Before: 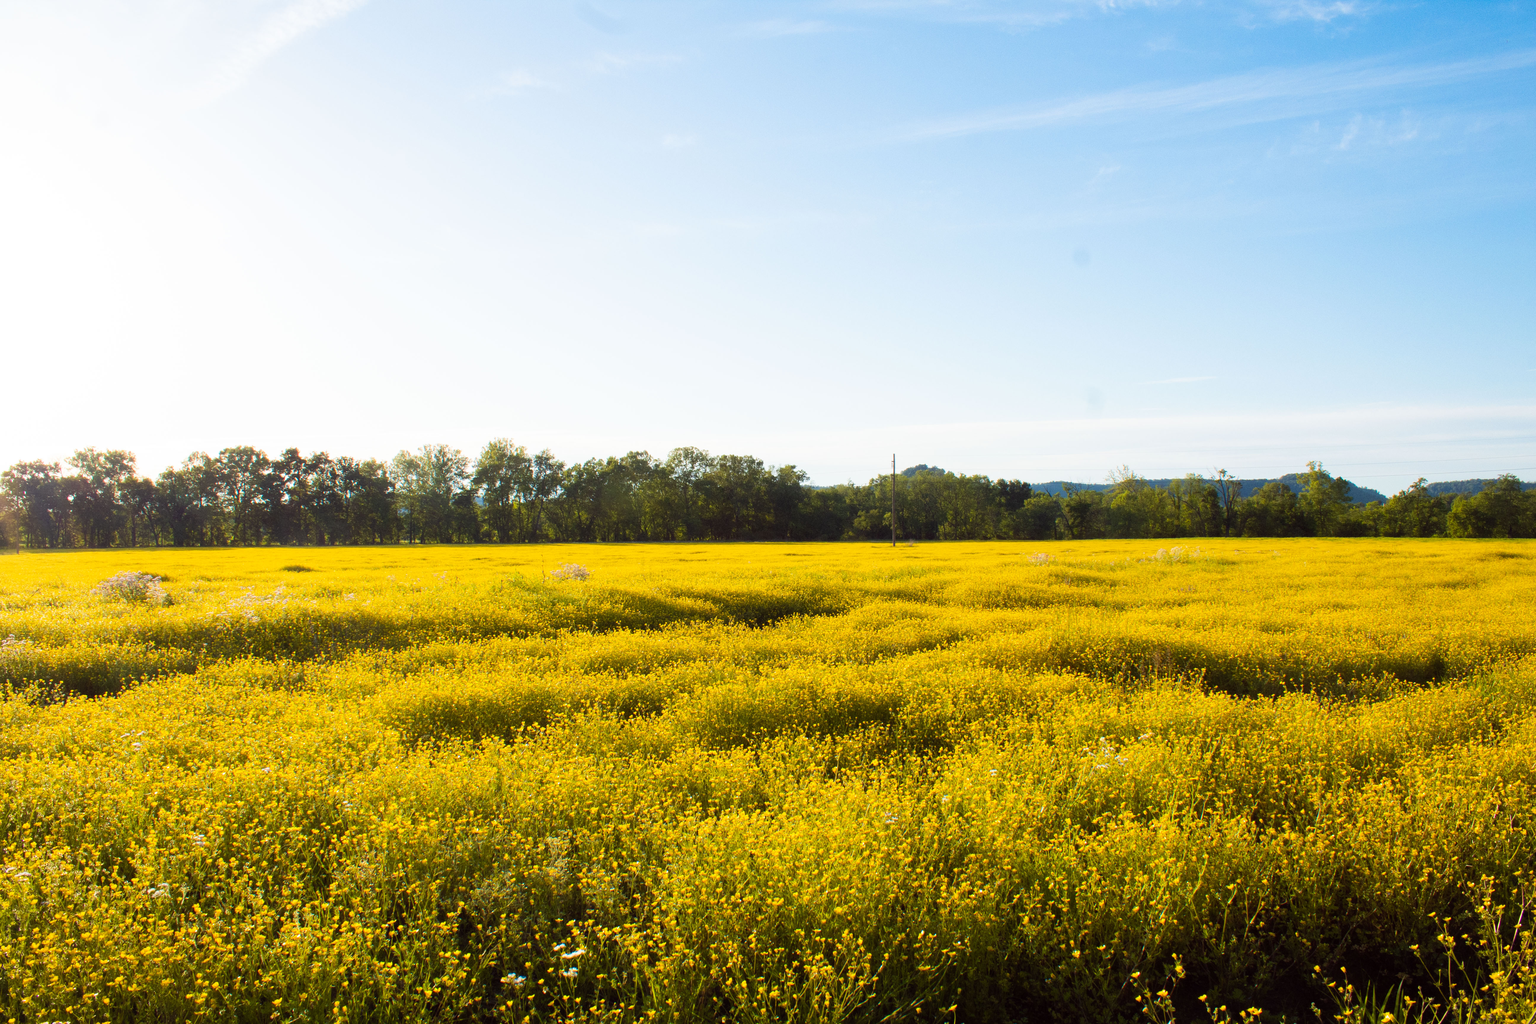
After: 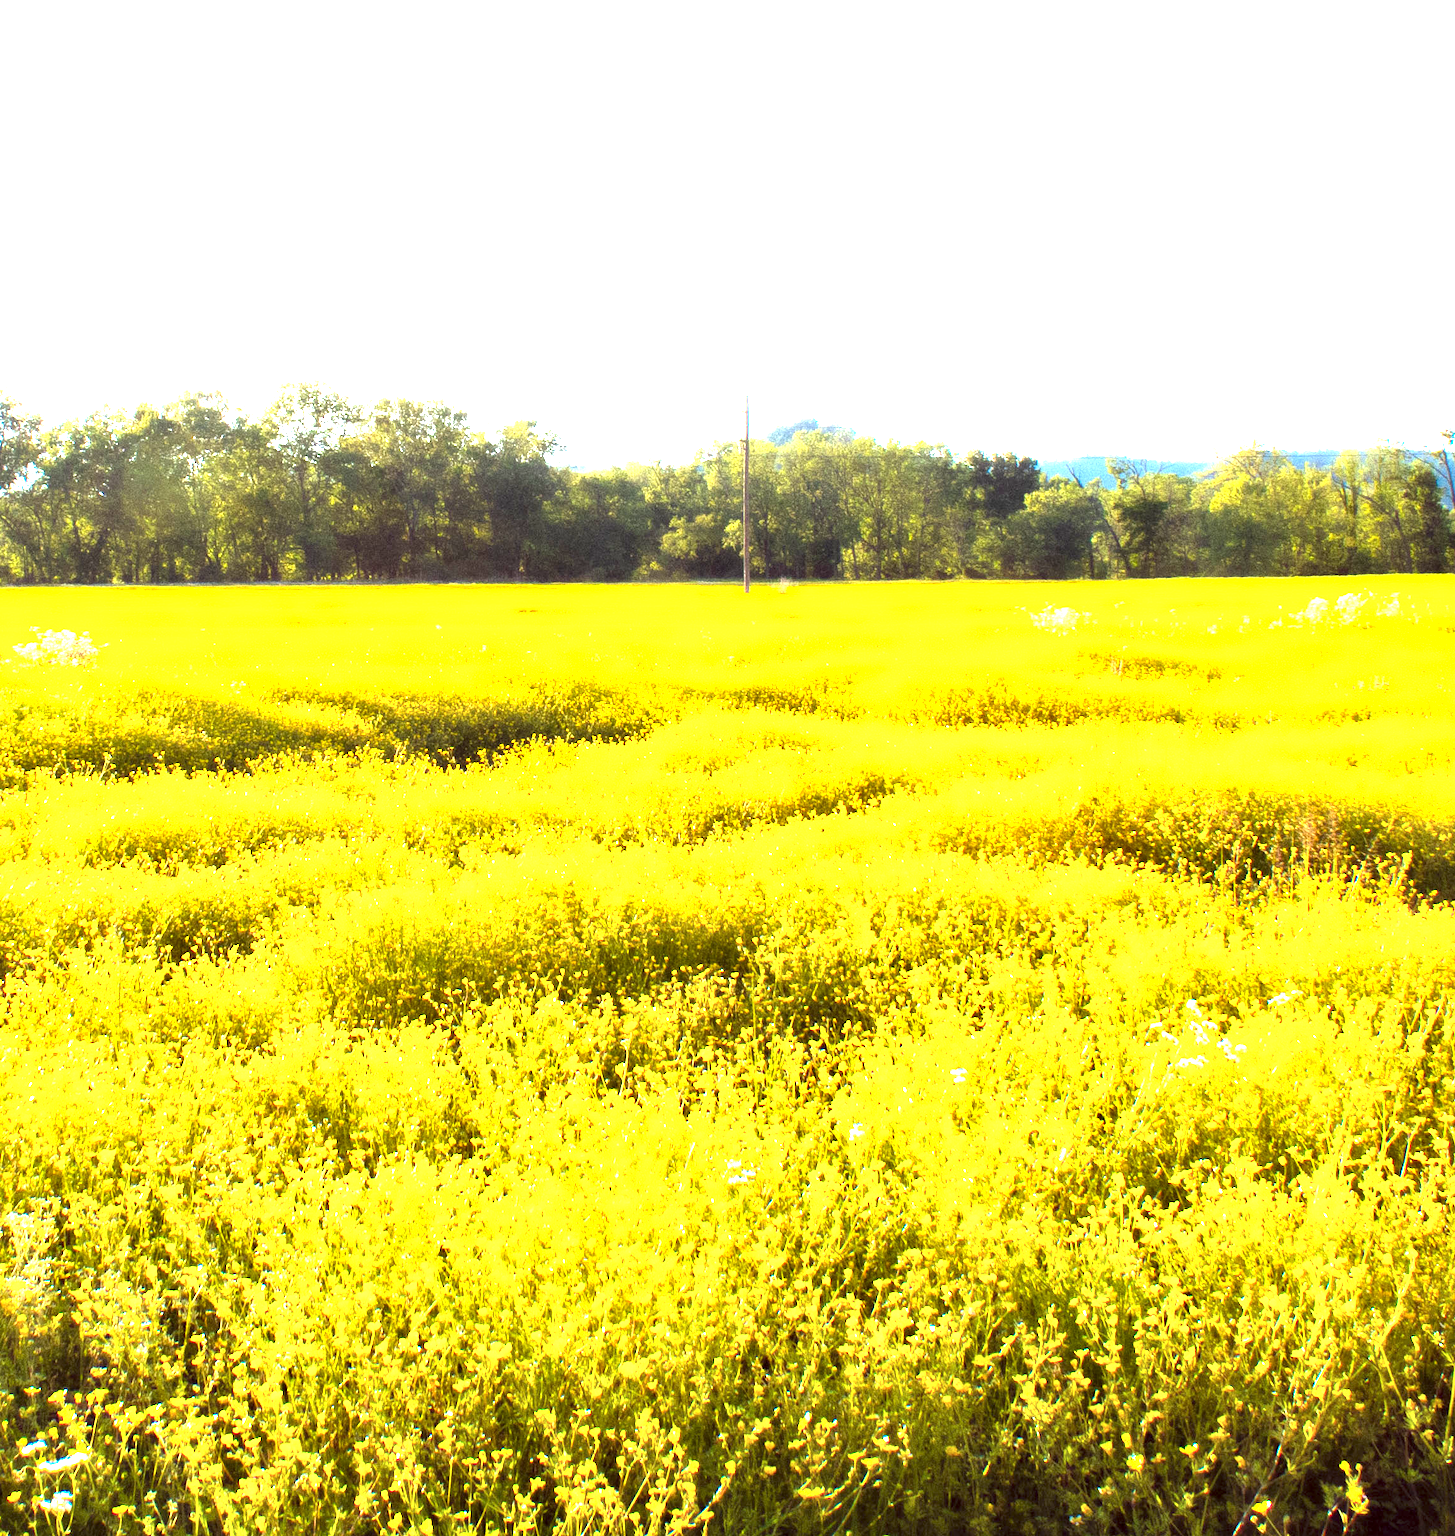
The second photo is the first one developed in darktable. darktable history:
contrast equalizer: y [[0.514, 0.573, 0.581, 0.508, 0.5, 0.5], [0.5 ×6], [0.5 ×6], [0 ×6], [0 ×6]], mix 0.79
exposure: exposure 2.207 EV, compensate highlight preservation false
crop: left 35.432%, top 26.233%, right 20.145%, bottom 3.432%
